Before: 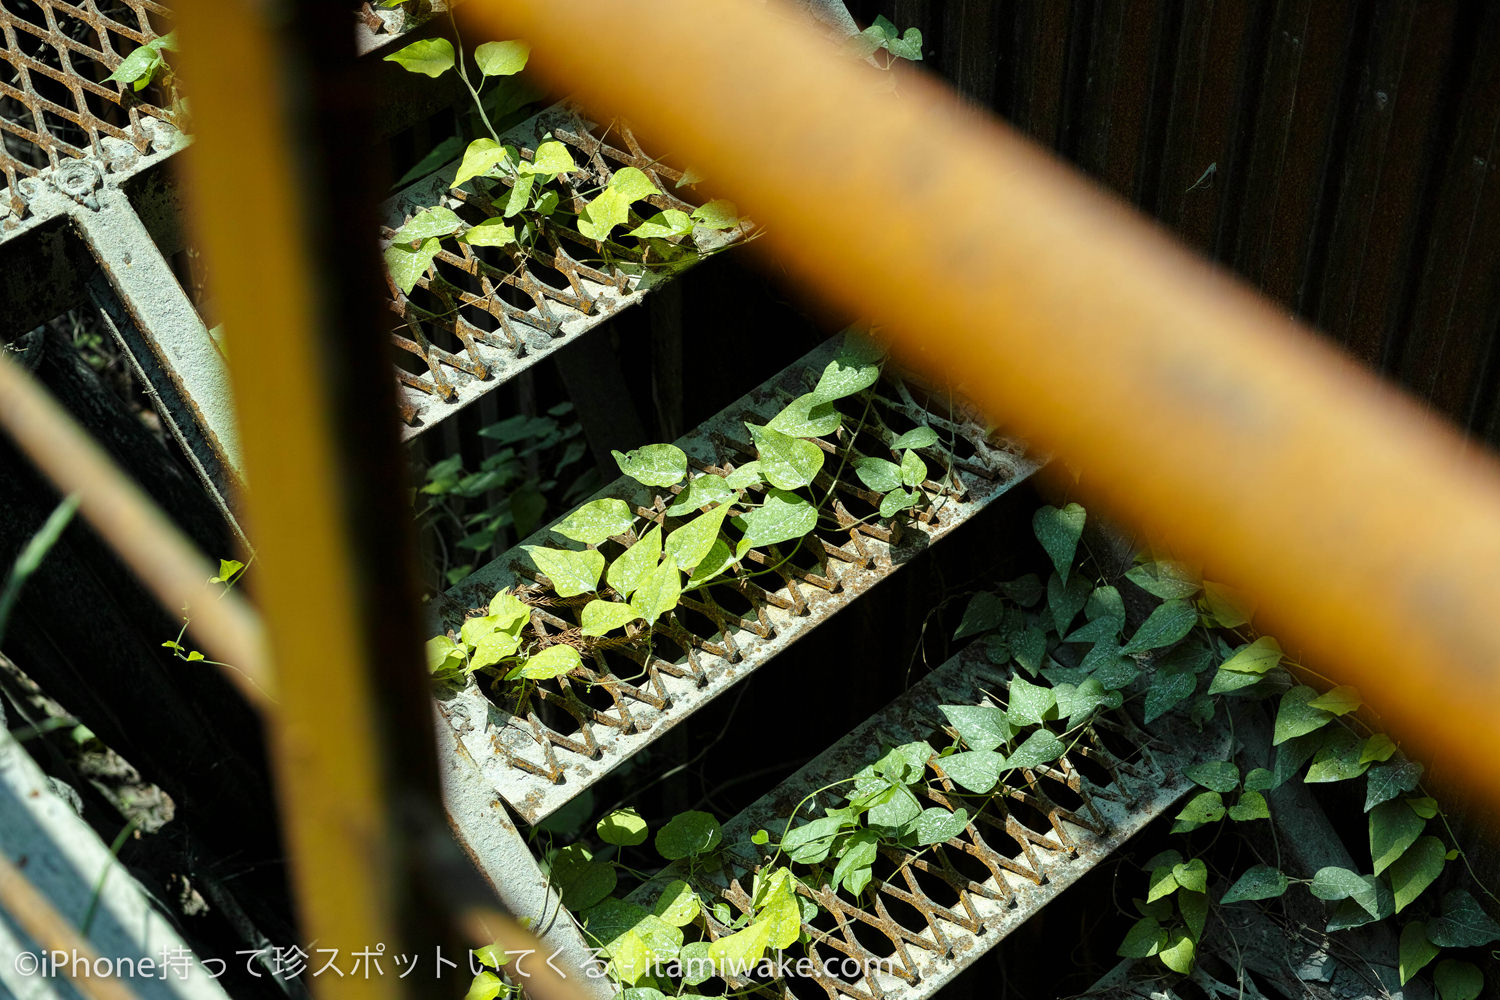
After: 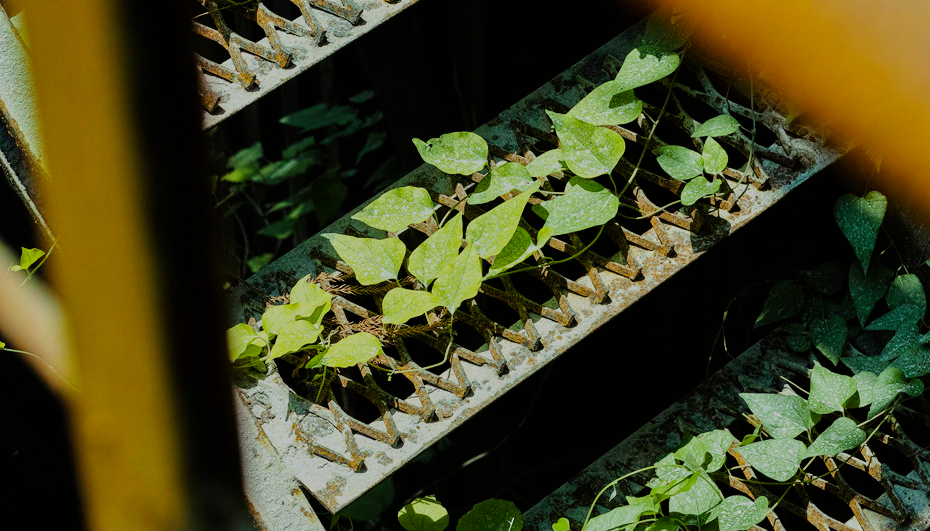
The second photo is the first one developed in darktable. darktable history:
crop: left 13.312%, top 31.28%, right 24.627%, bottom 15.582%
tone equalizer: -8 EV -0.002 EV, -7 EV 0.005 EV, -6 EV -0.008 EV, -5 EV 0.007 EV, -4 EV -0.042 EV, -3 EV -0.233 EV, -2 EV -0.662 EV, -1 EV -0.983 EV, +0 EV -0.969 EV, smoothing diameter 2%, edges refinement/feathering 20, mask exposure compensation -1.57 EV, filter diffusion 5
sigmoid: on, module defaults
